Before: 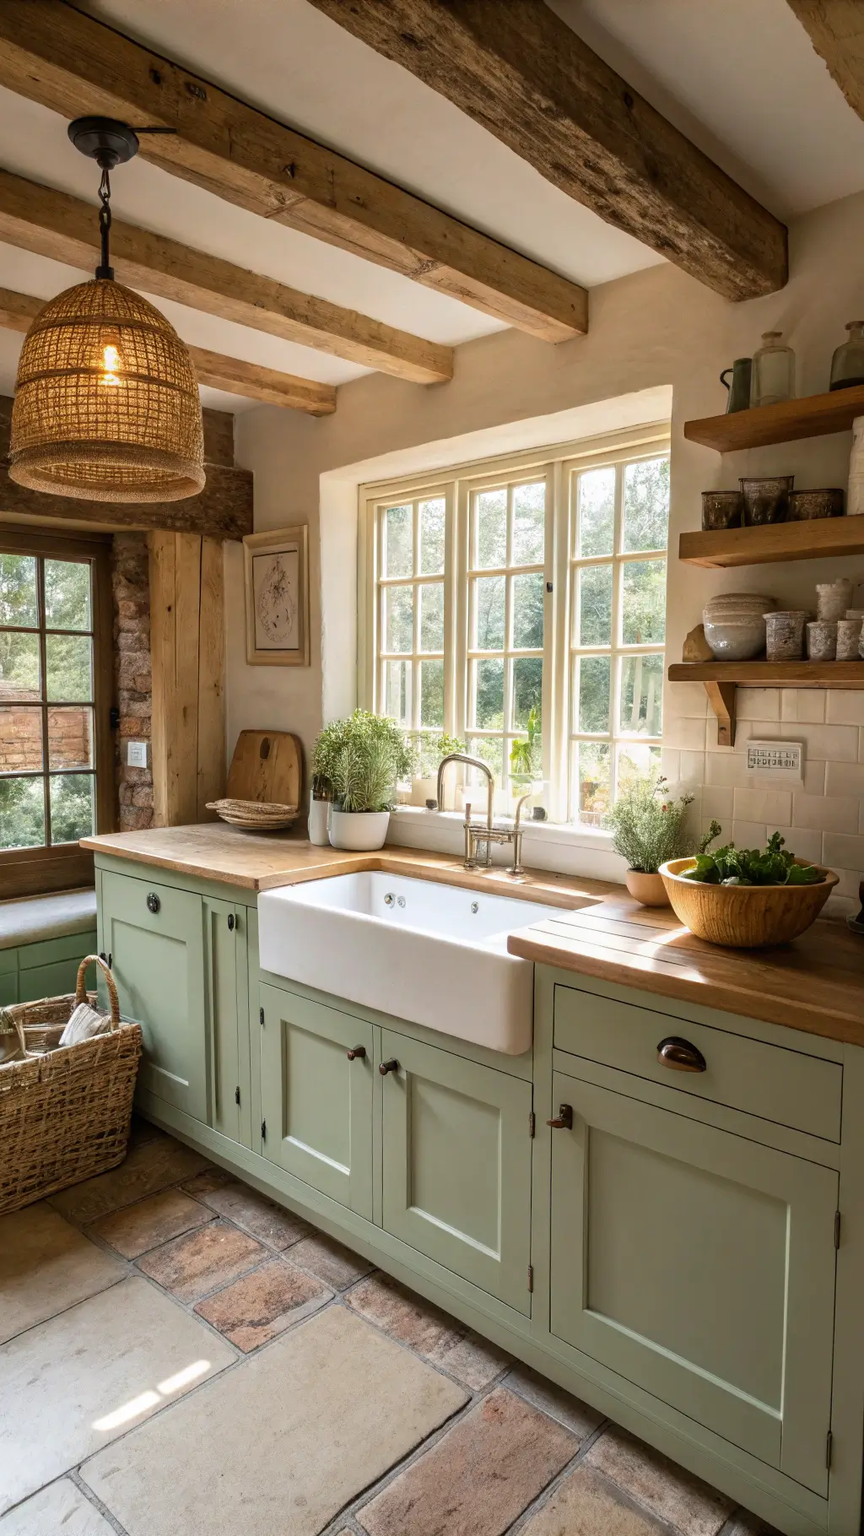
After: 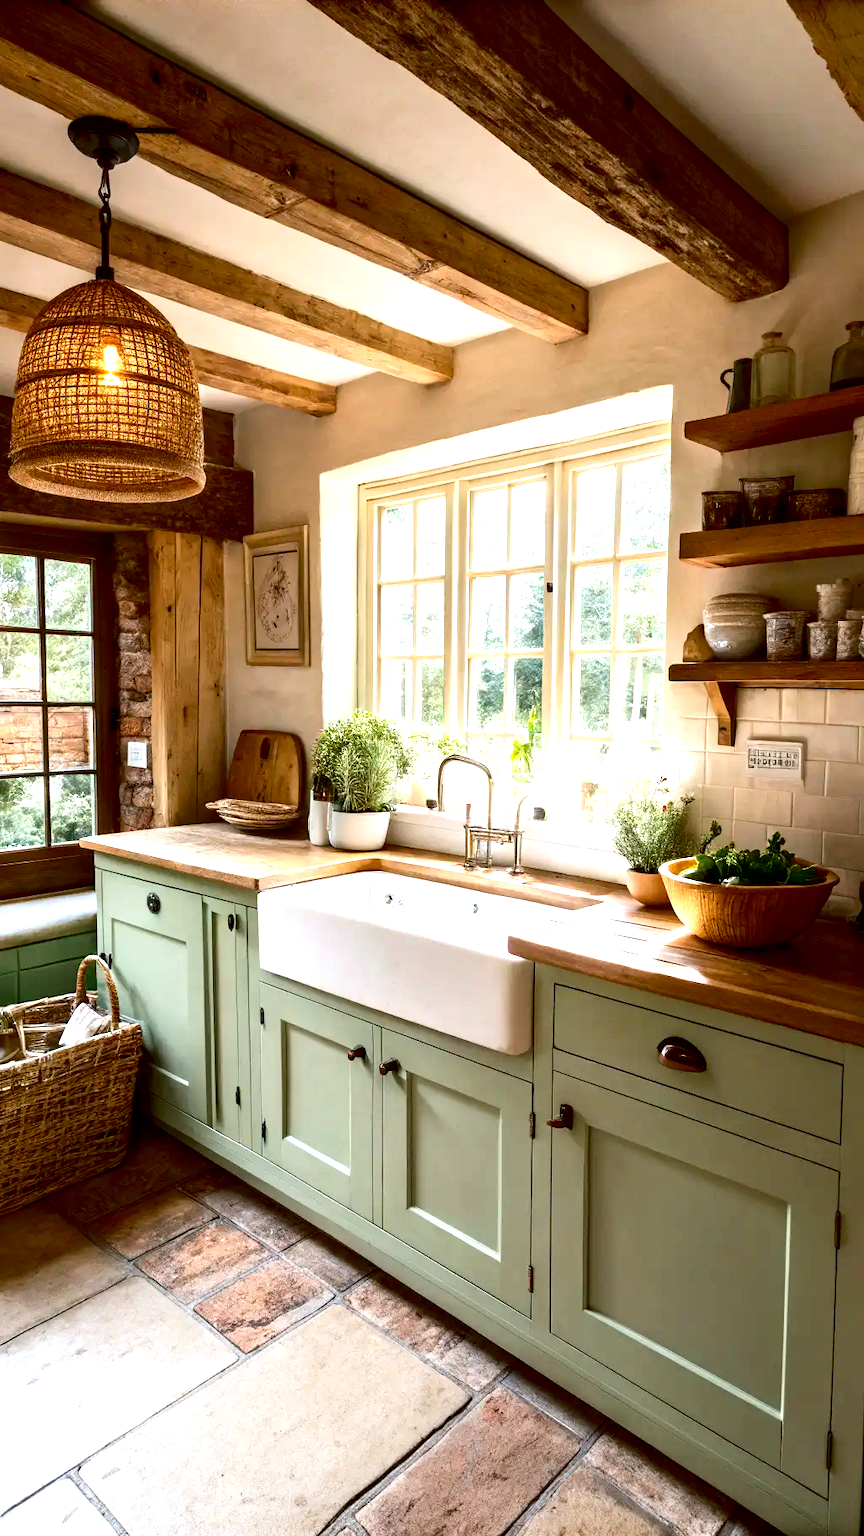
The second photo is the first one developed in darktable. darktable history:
exposure: black level correction 0.01, exposure 1 EV, compensate exposure bias true, compensate highlight preservation false
color correction: highlights a* -0.159, highlights b* -5.78, shadows a* -0.134, shadows b* -0.127
contrast brightness saturation: contrast 0.135, brightness -0.22, saturation 0.146
